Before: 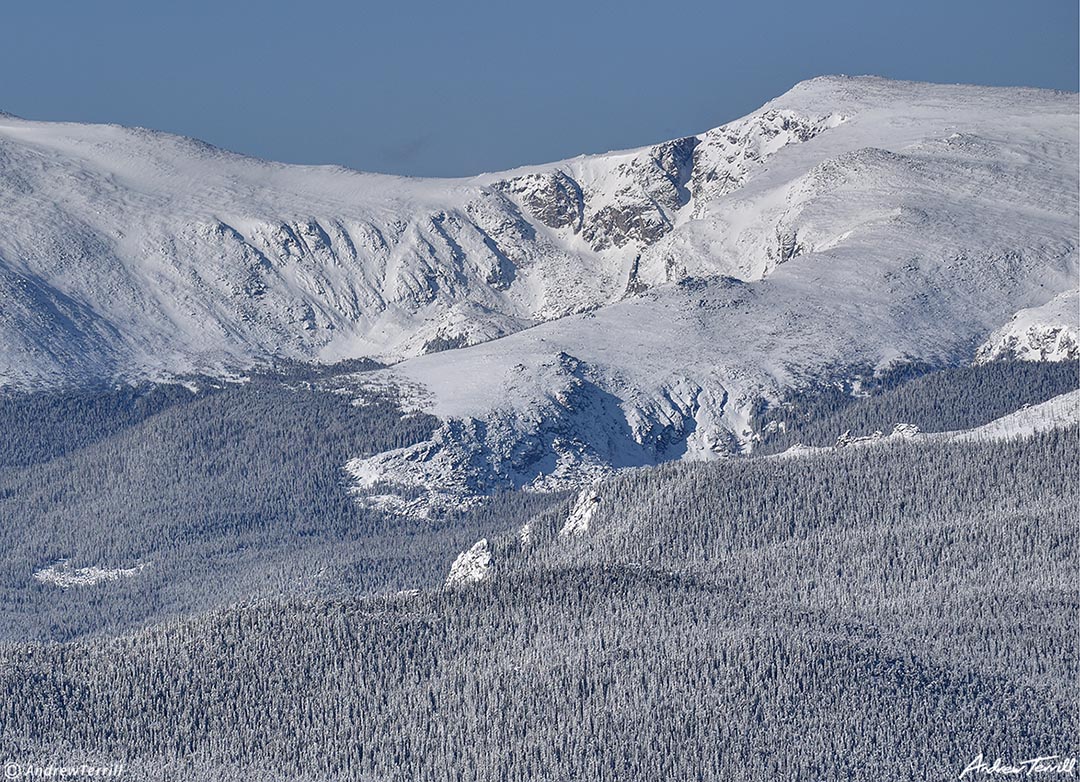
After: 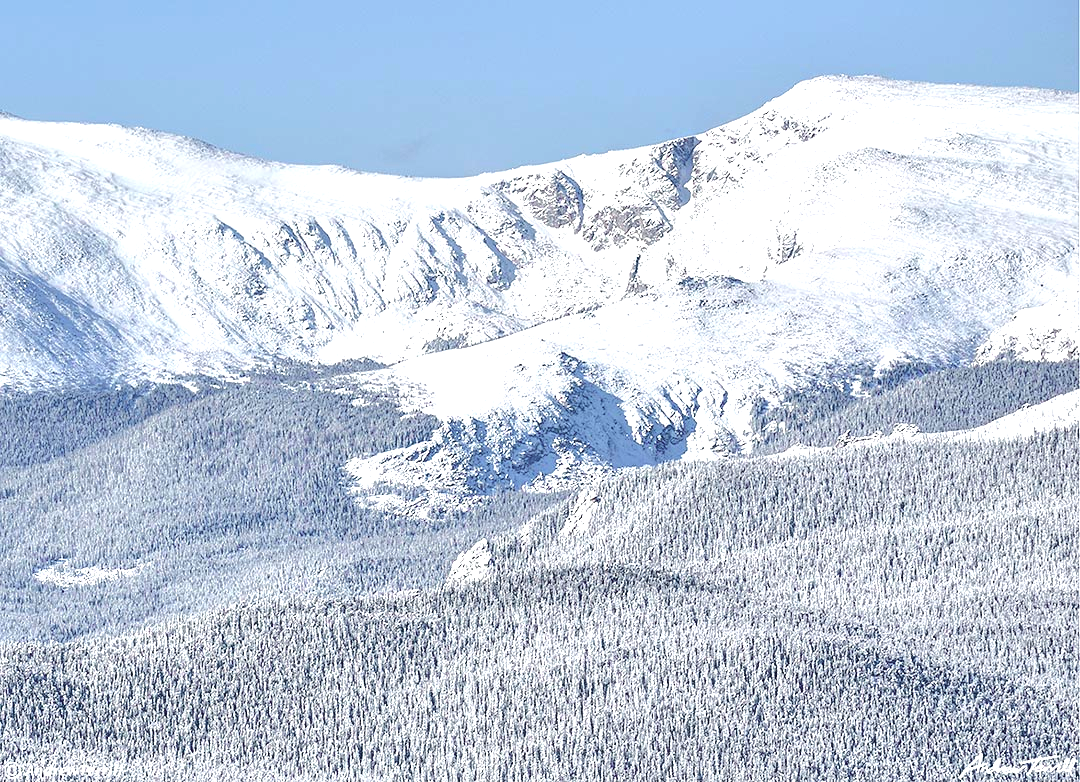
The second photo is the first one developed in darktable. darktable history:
exposure: black level correction 0, exposure 1.545 EV, compensate highlight preservation false
tone curve: curves: ch0 [(0, 0.003) (0.211, 0.174) (0.482, 0.519) (0.843, 0.821) (0.992, 0.971)]; ch1 [(0, 0) (0.276, 0.206) (0.393, 0.364) (0.482, 0.477) (0.506, 0.5) (0.523, 0.523) (0.572, 0.592) (0.695, 0.767) (1, 1)]; ch2 [(0, 0) (0.438, 0.456) (0.498, 0.497) (0.536, 0.527) (0.562, 0.584) (0.619, 0.602) (0.698, 0.698) (1, 1)], color space Lab, independent channels, preserve colors none
